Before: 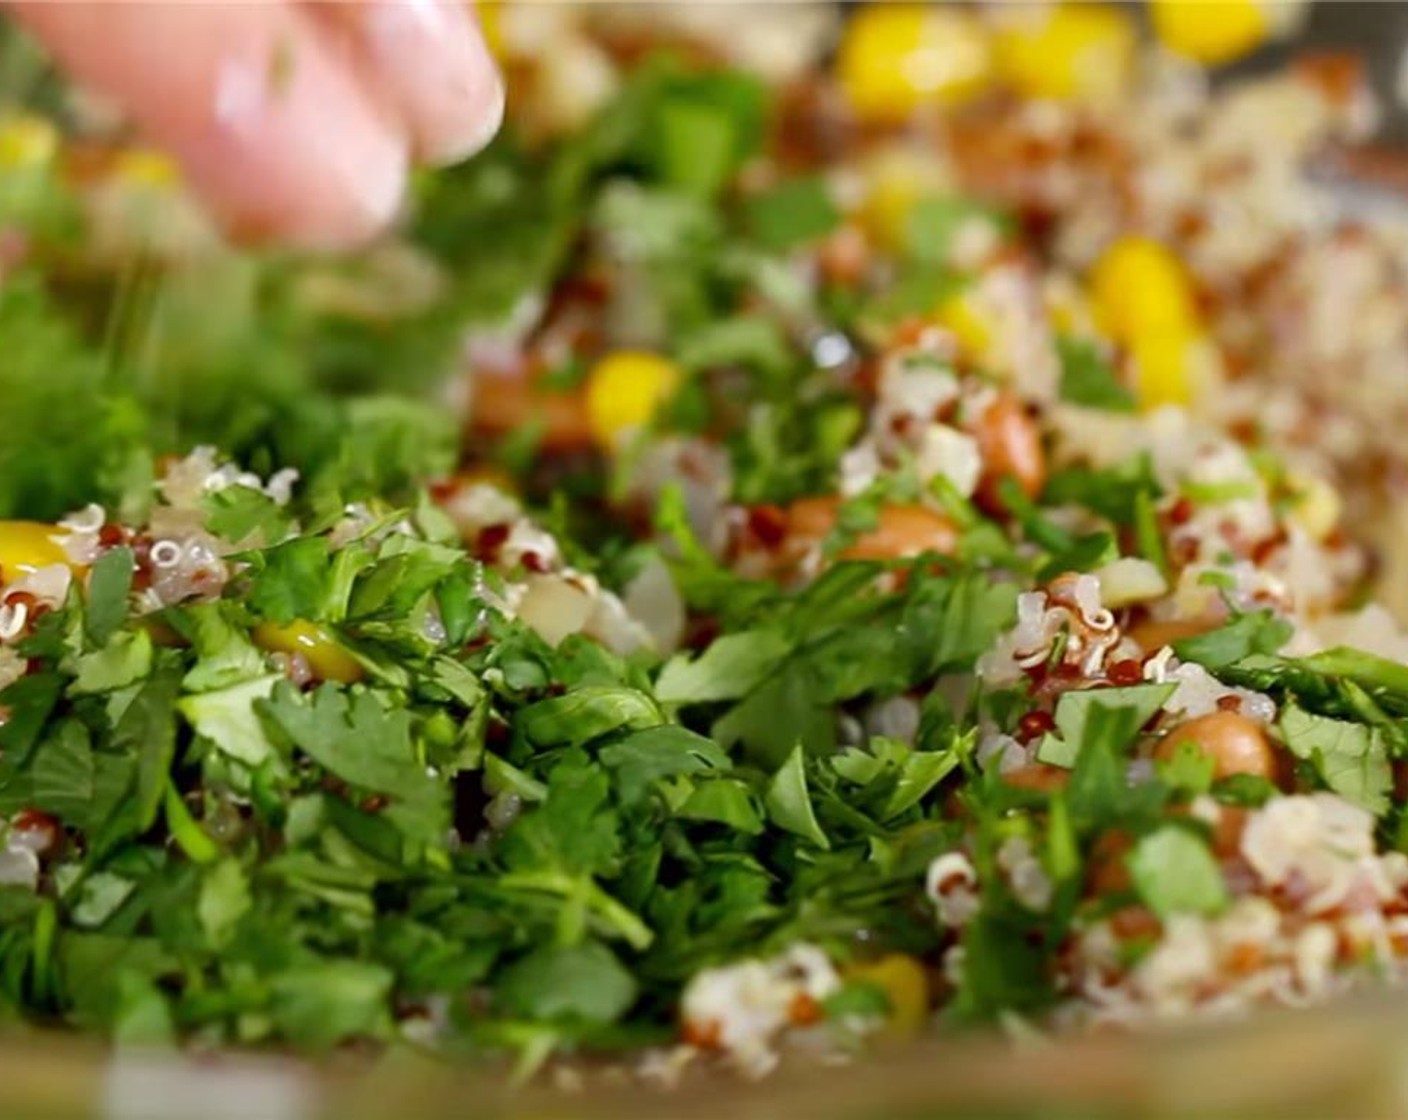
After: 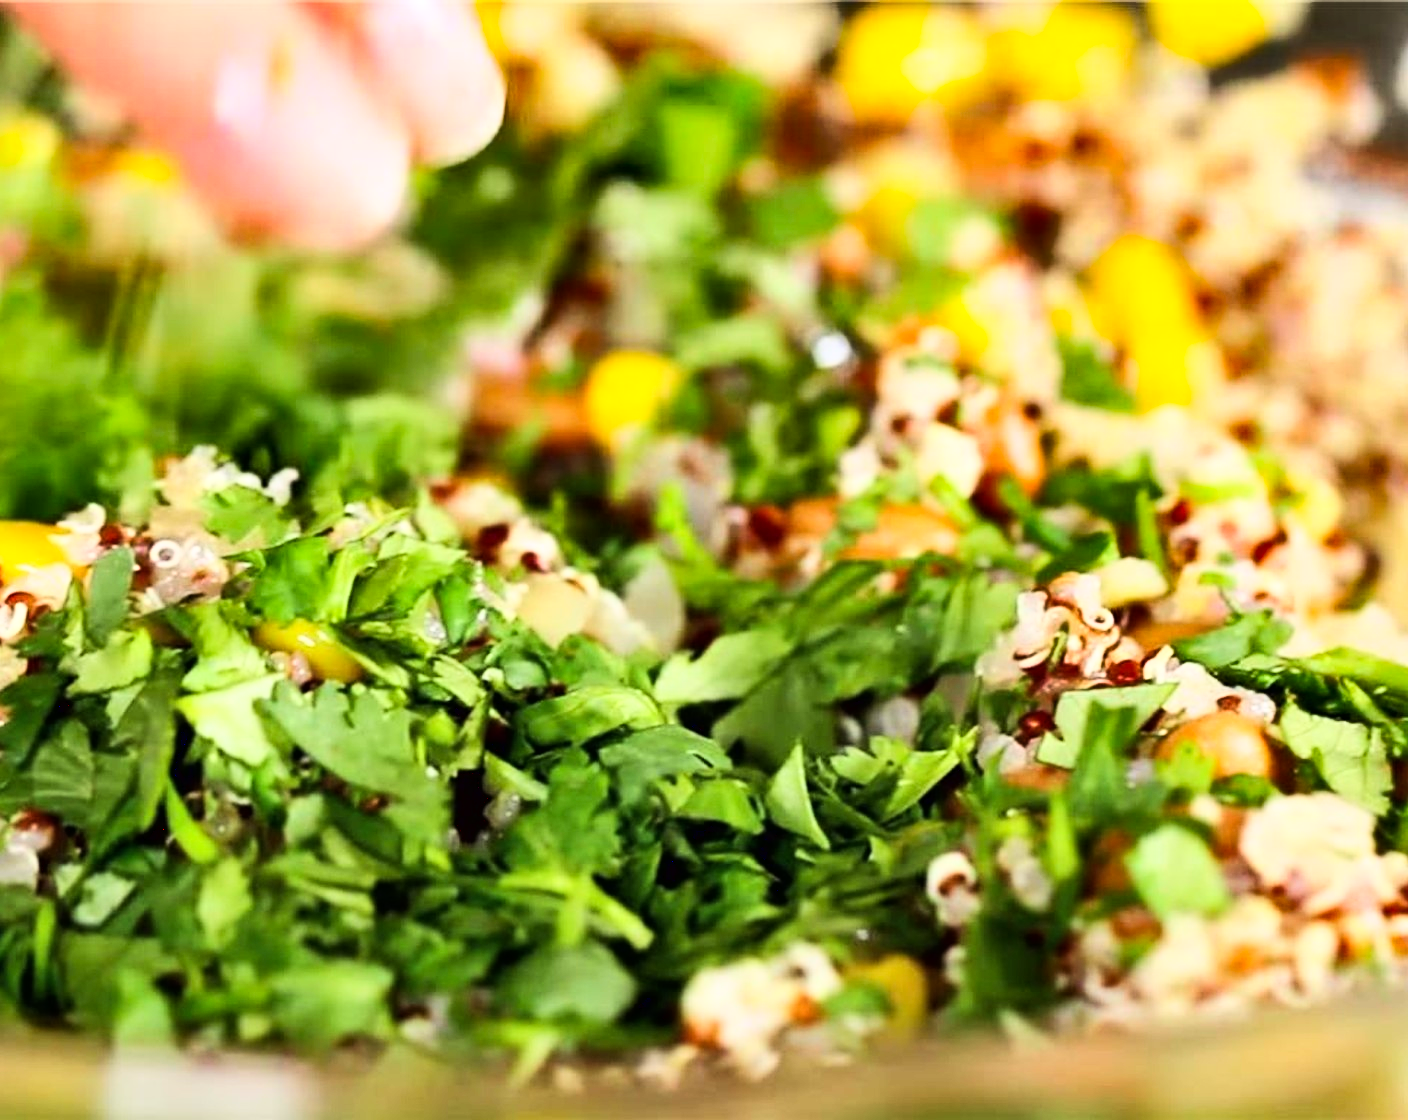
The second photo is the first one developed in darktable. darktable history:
base curve: curves: ch0 [(0, 0) (0.007, 0.004) (0.027, 0.03) (0.046, 0.07) (0.207, 0.54) (0.442, 0.872) (0.673, 0.972) (1, 1)]
shadows and highlights: radius 134.98, soften with gaussian
sharpen: amount 0.203
